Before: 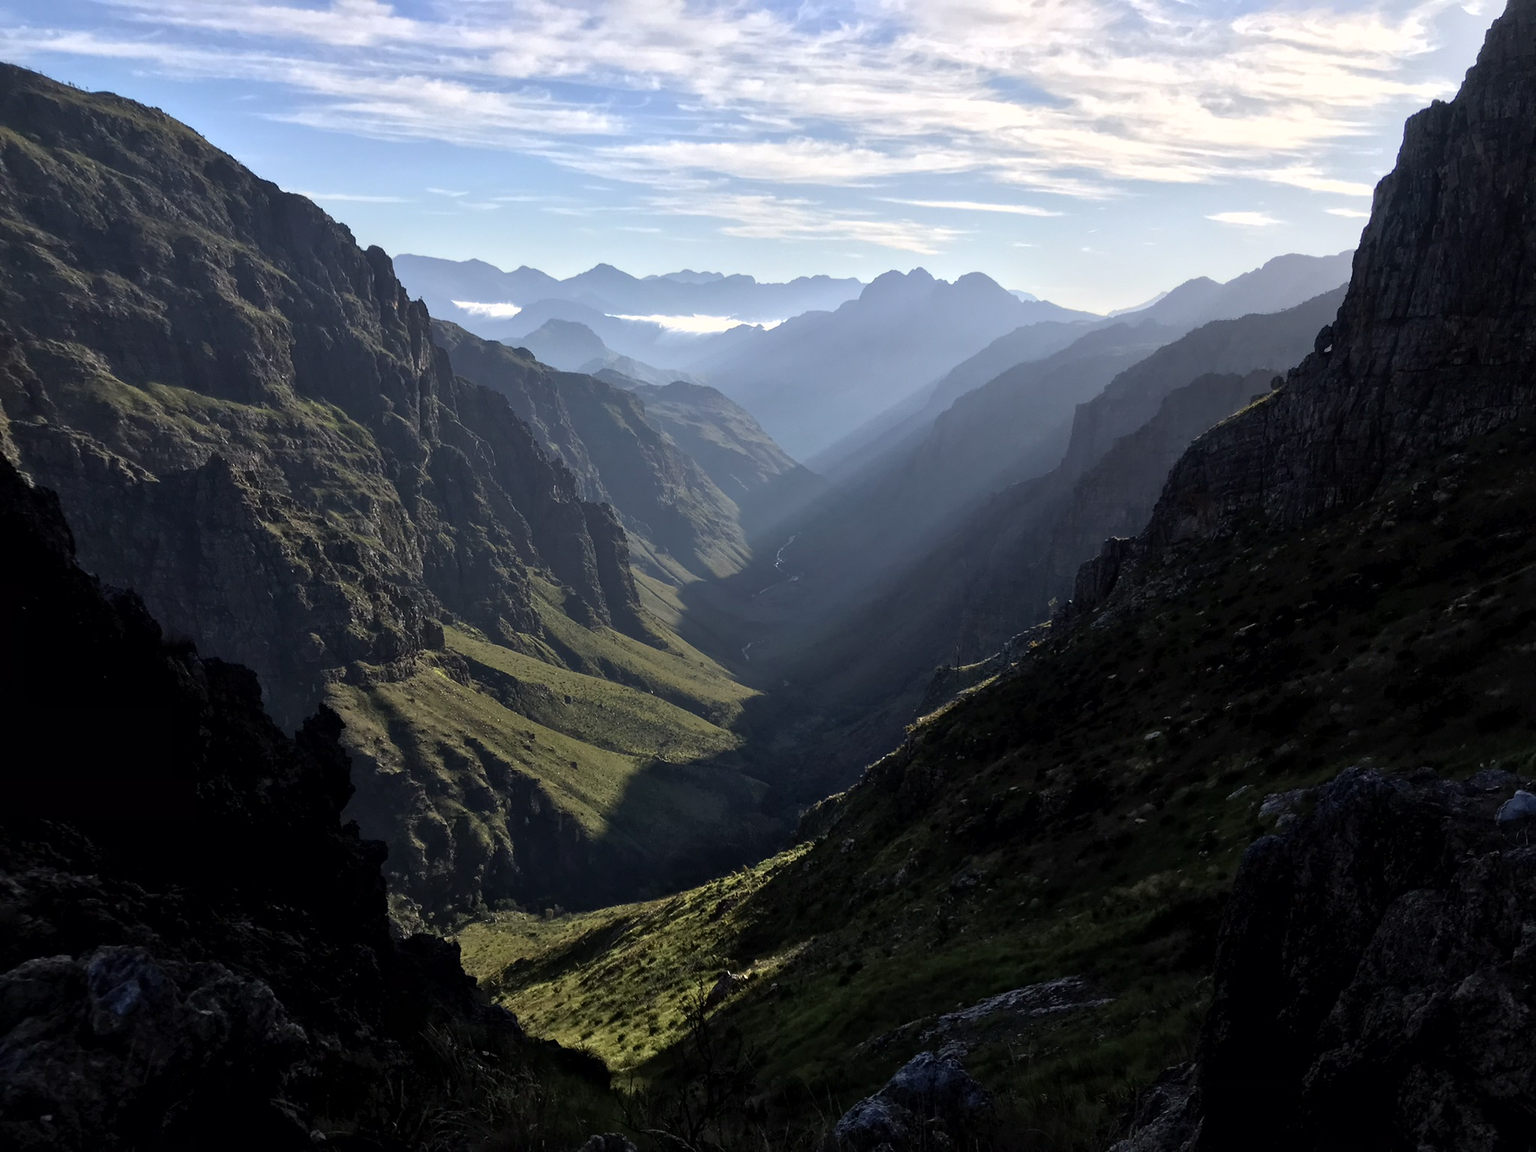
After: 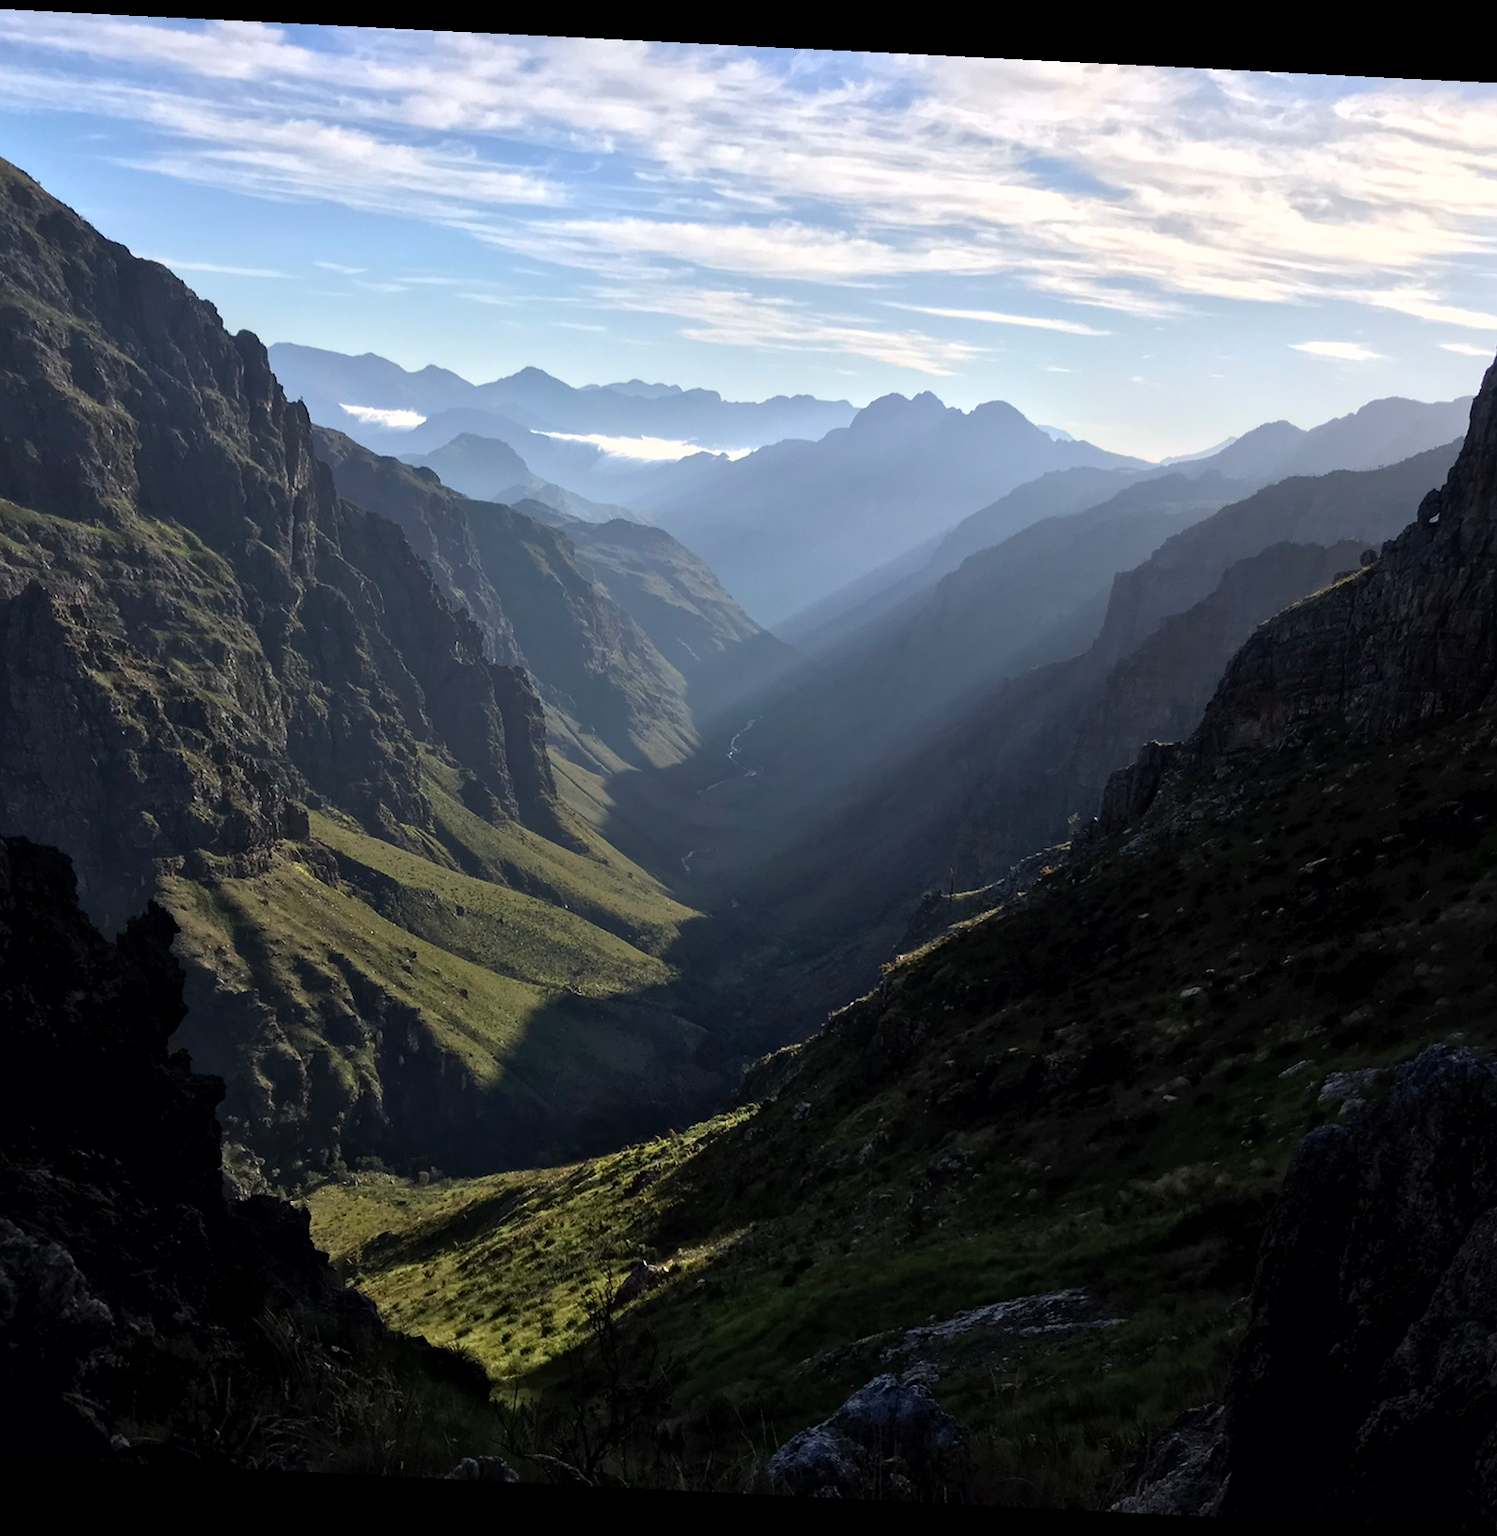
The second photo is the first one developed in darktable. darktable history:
crop and rotate: angle -2.83°, left 14.021%, top 0.043%, right 10.925%, bottom 0.051%
